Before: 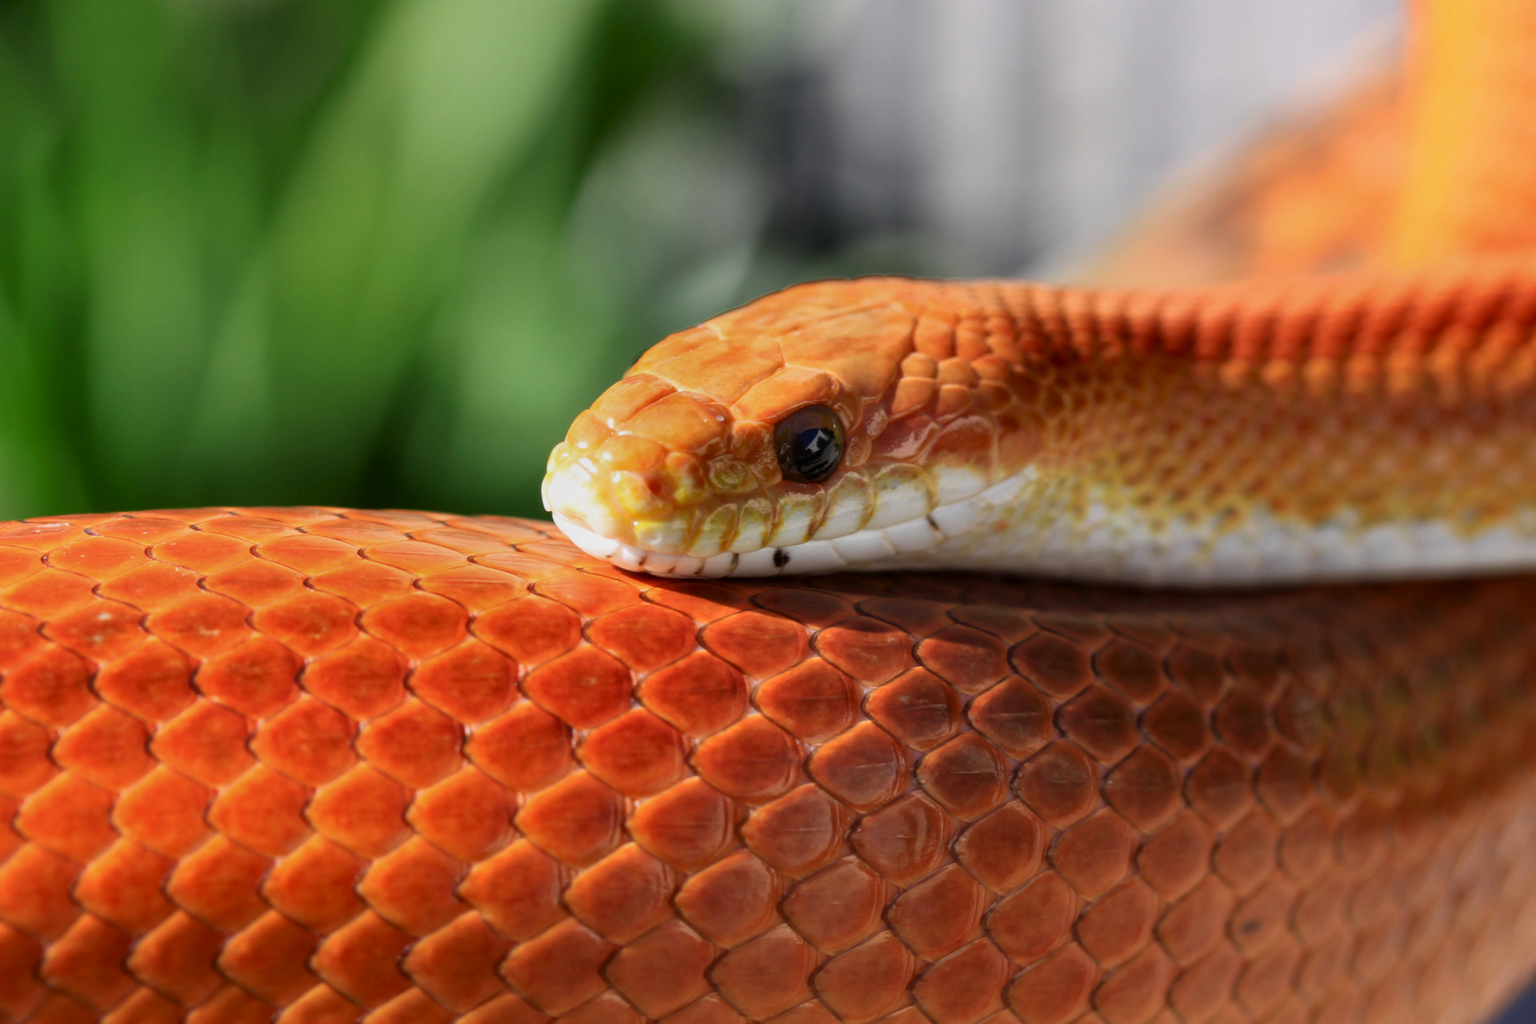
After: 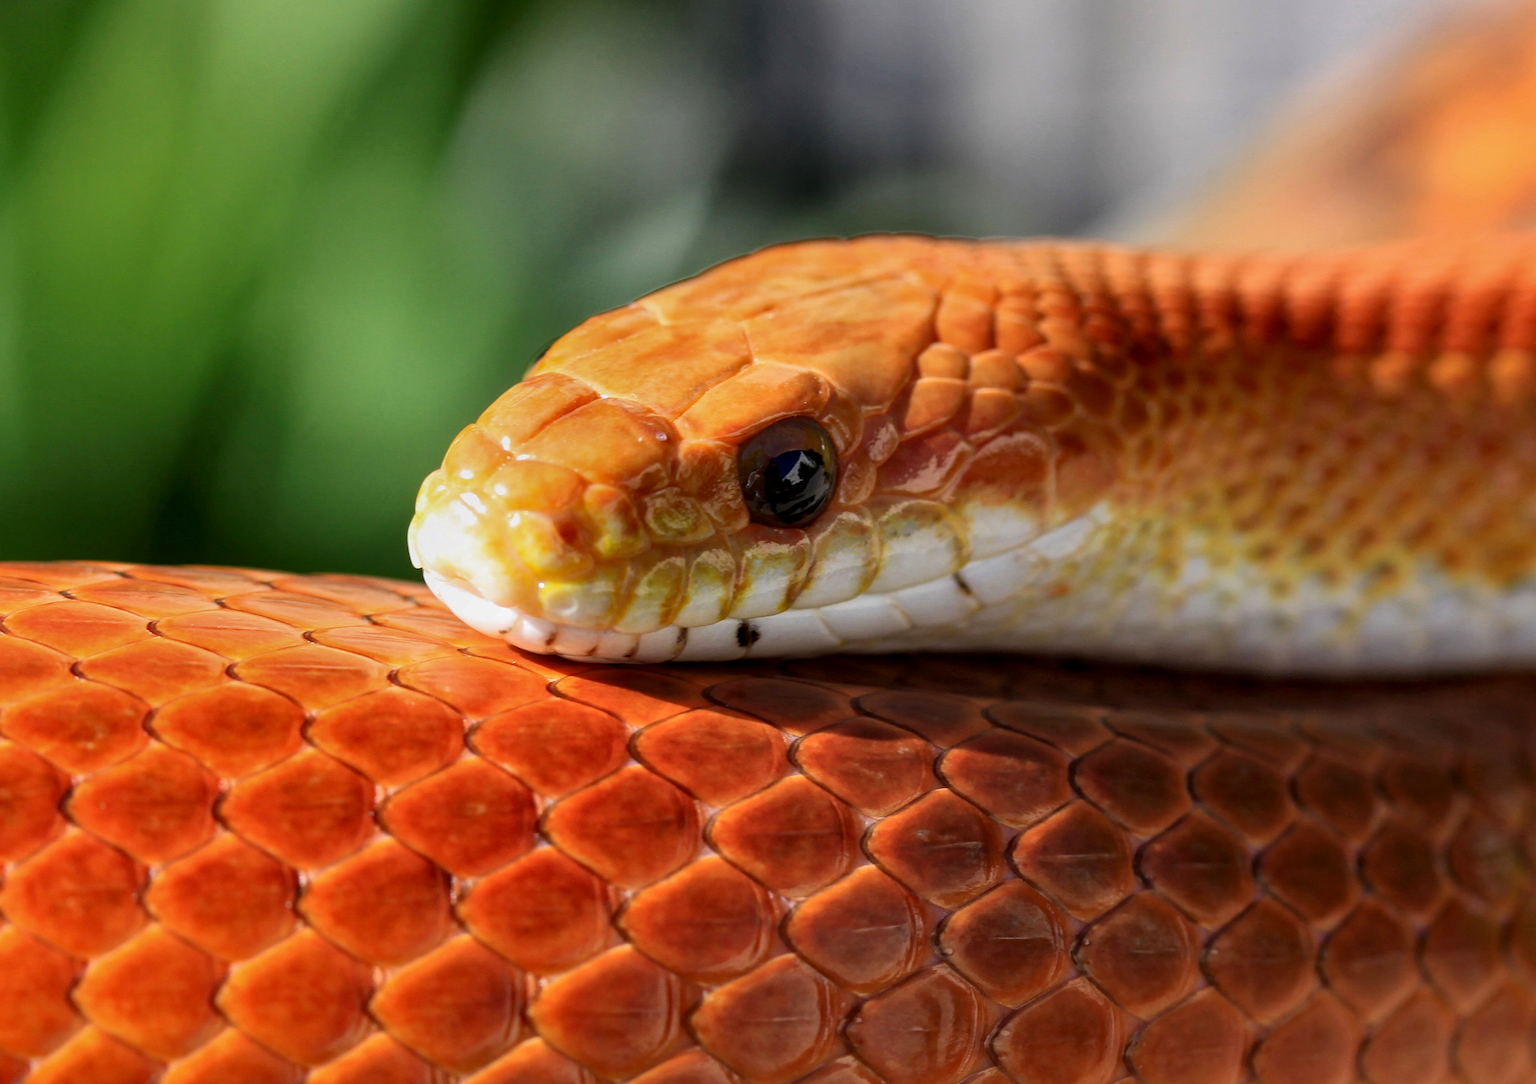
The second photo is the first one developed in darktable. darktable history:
local contrast: highlights 101%, shadows 102%, detail 120%, midtone range 0.2
crop and rotate: left 16.581%, top 10.847%, right 12.892%, bottom 14.432%
sharpen: on, module defaults
haze removal: adaptive false
